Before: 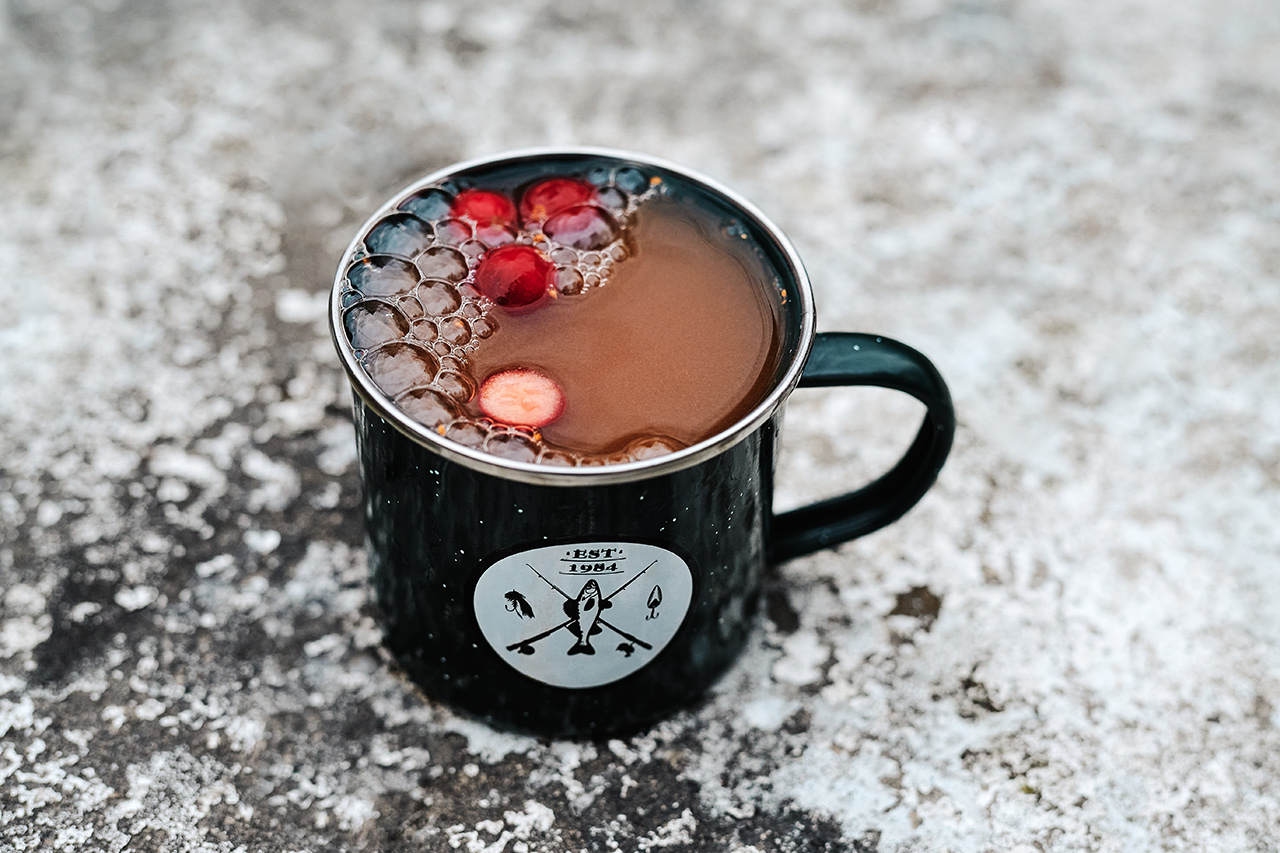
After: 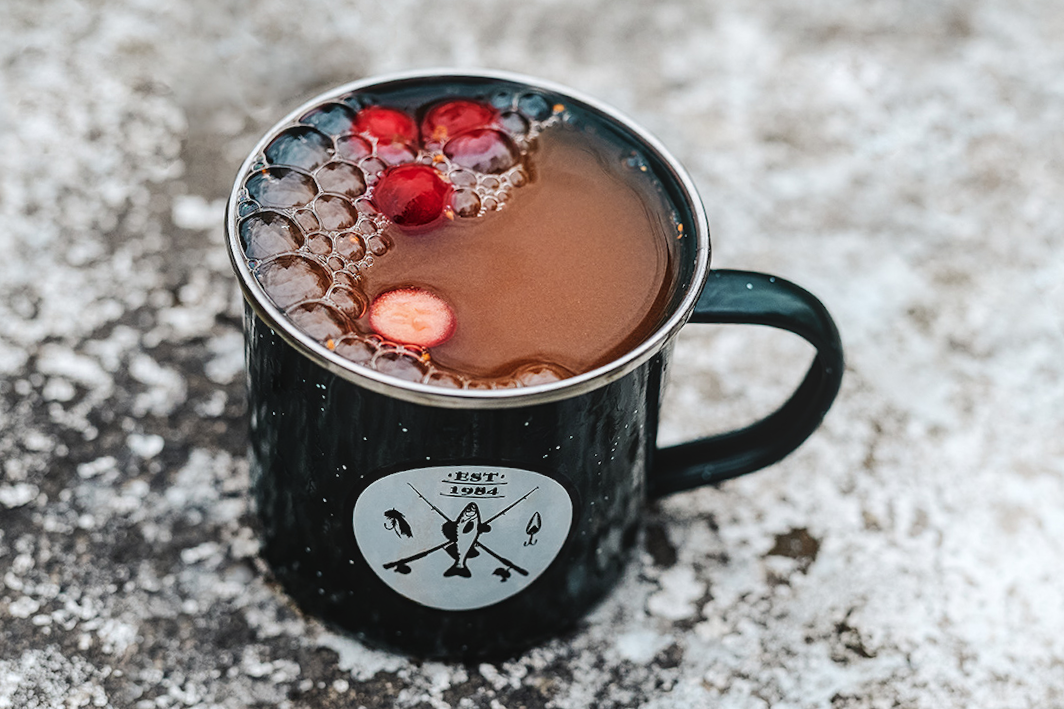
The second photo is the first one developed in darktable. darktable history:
bloom: size 9%, threshold 100%, strength 7%
crop and rotate: angle -3.27°, left 5.211%, top 5.211%, right 4.607%, bottom 4.607%
local contrast: detail 110%
